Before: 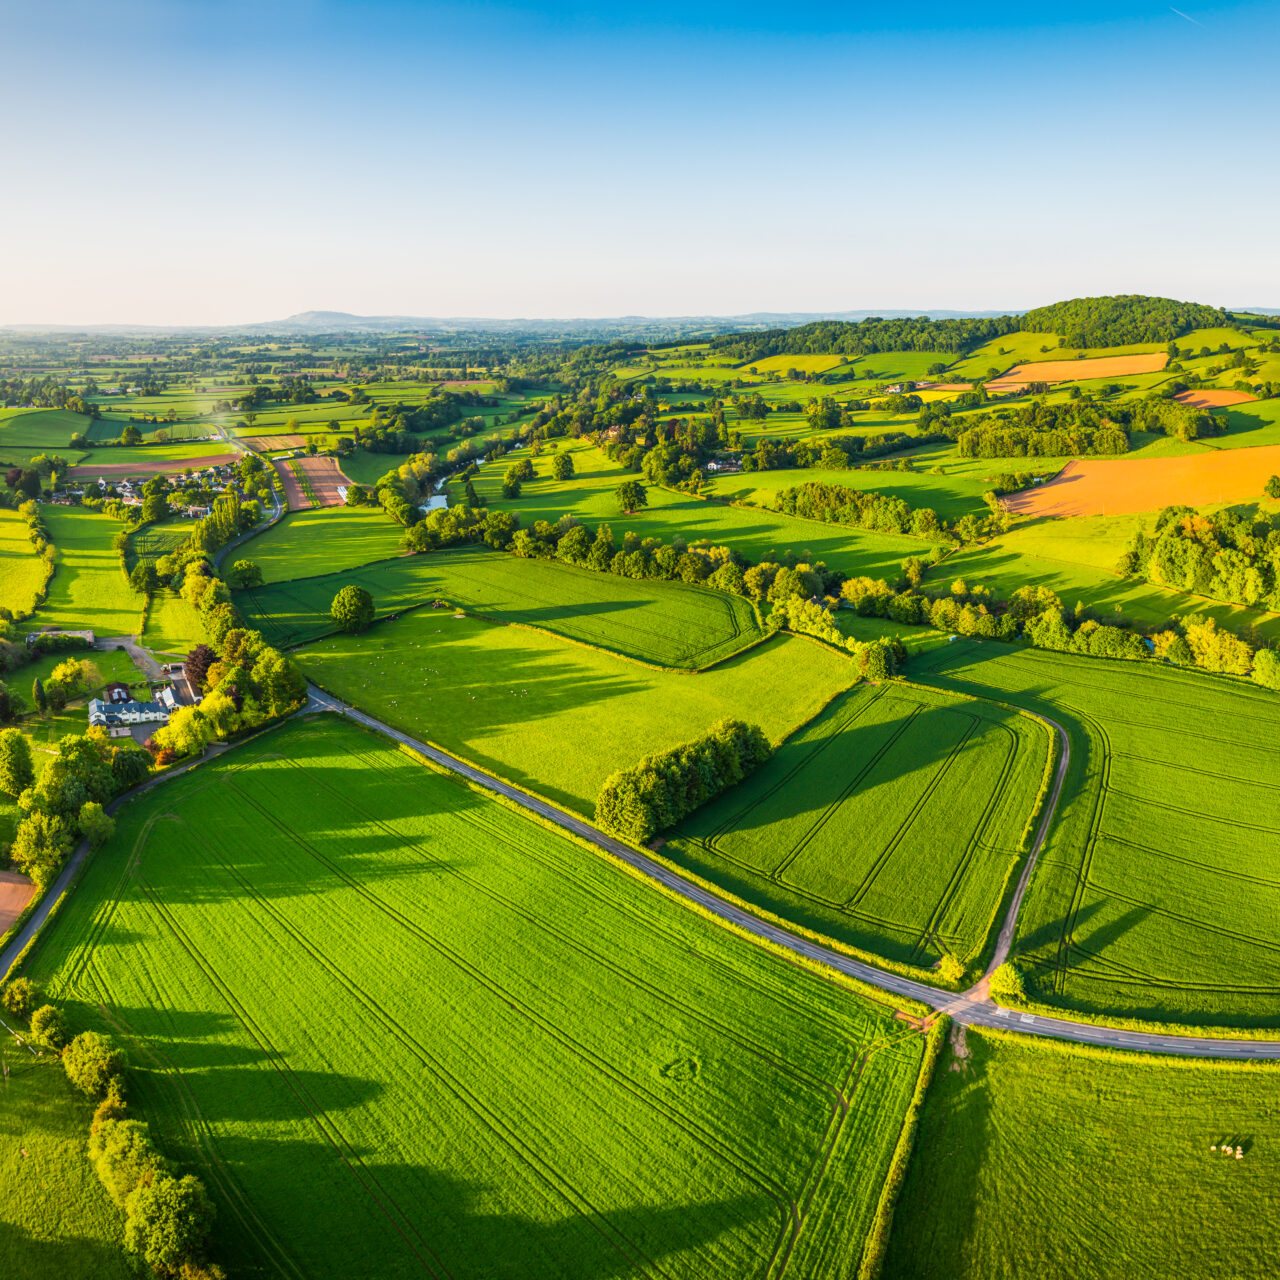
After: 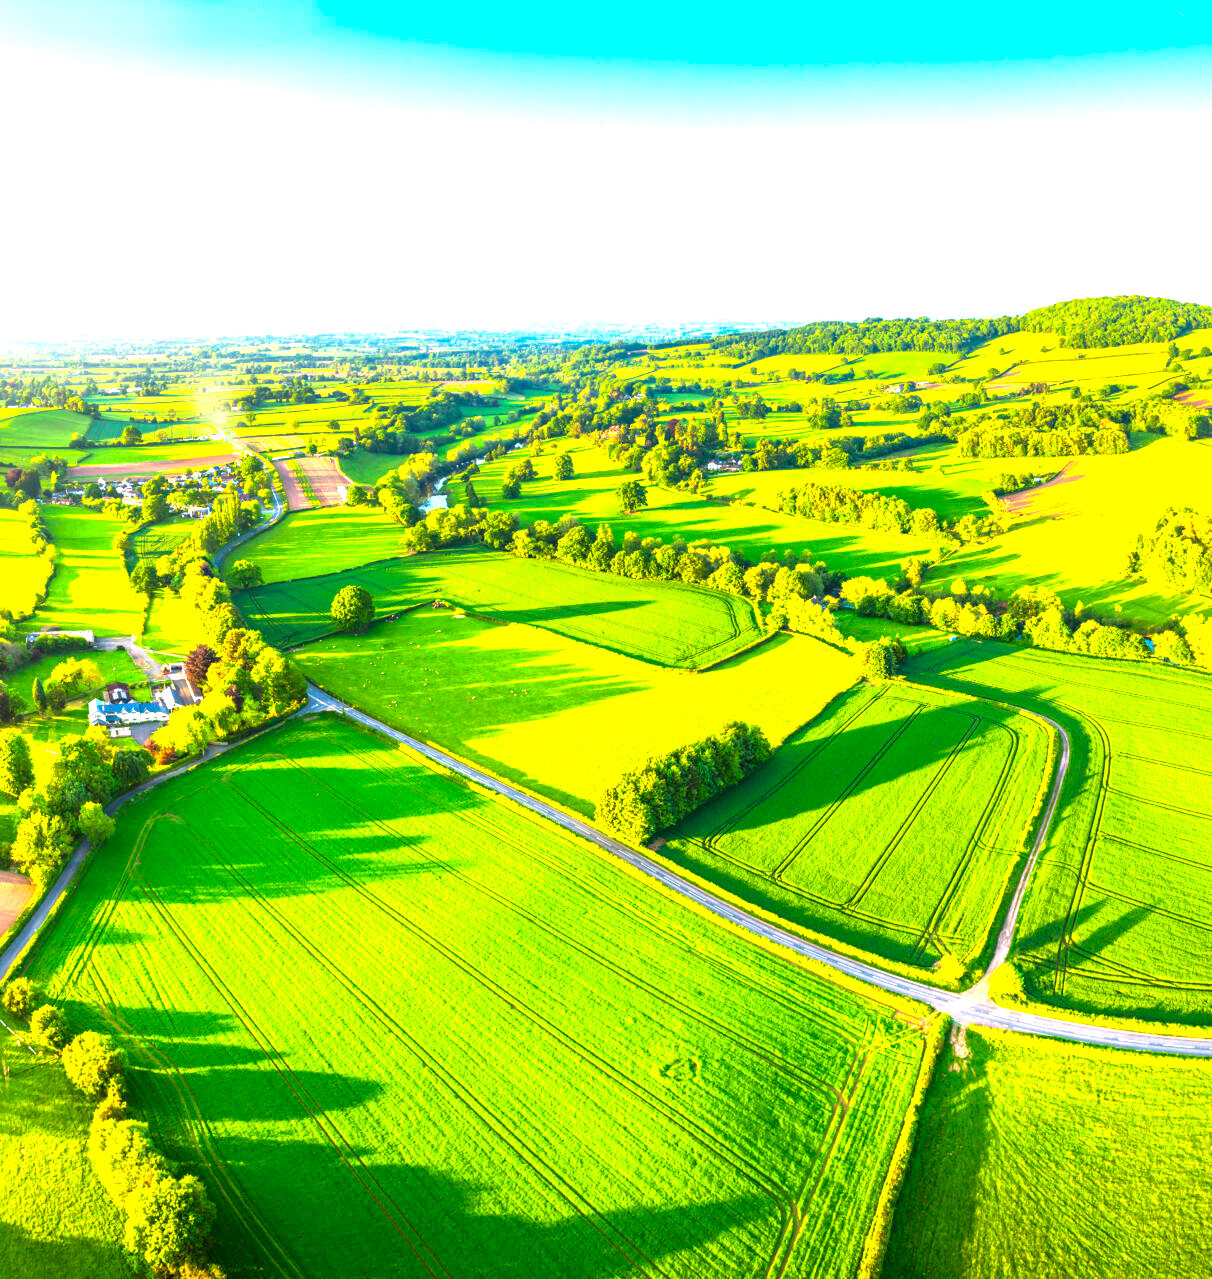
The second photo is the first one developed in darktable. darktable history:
crop and rotate: left 0%, right 5.291%
exposure: black level correction 0, exposure 1.739 EV, compensate highlight preservation false
color correction: highlights b* -0.048, saturation 1.35
